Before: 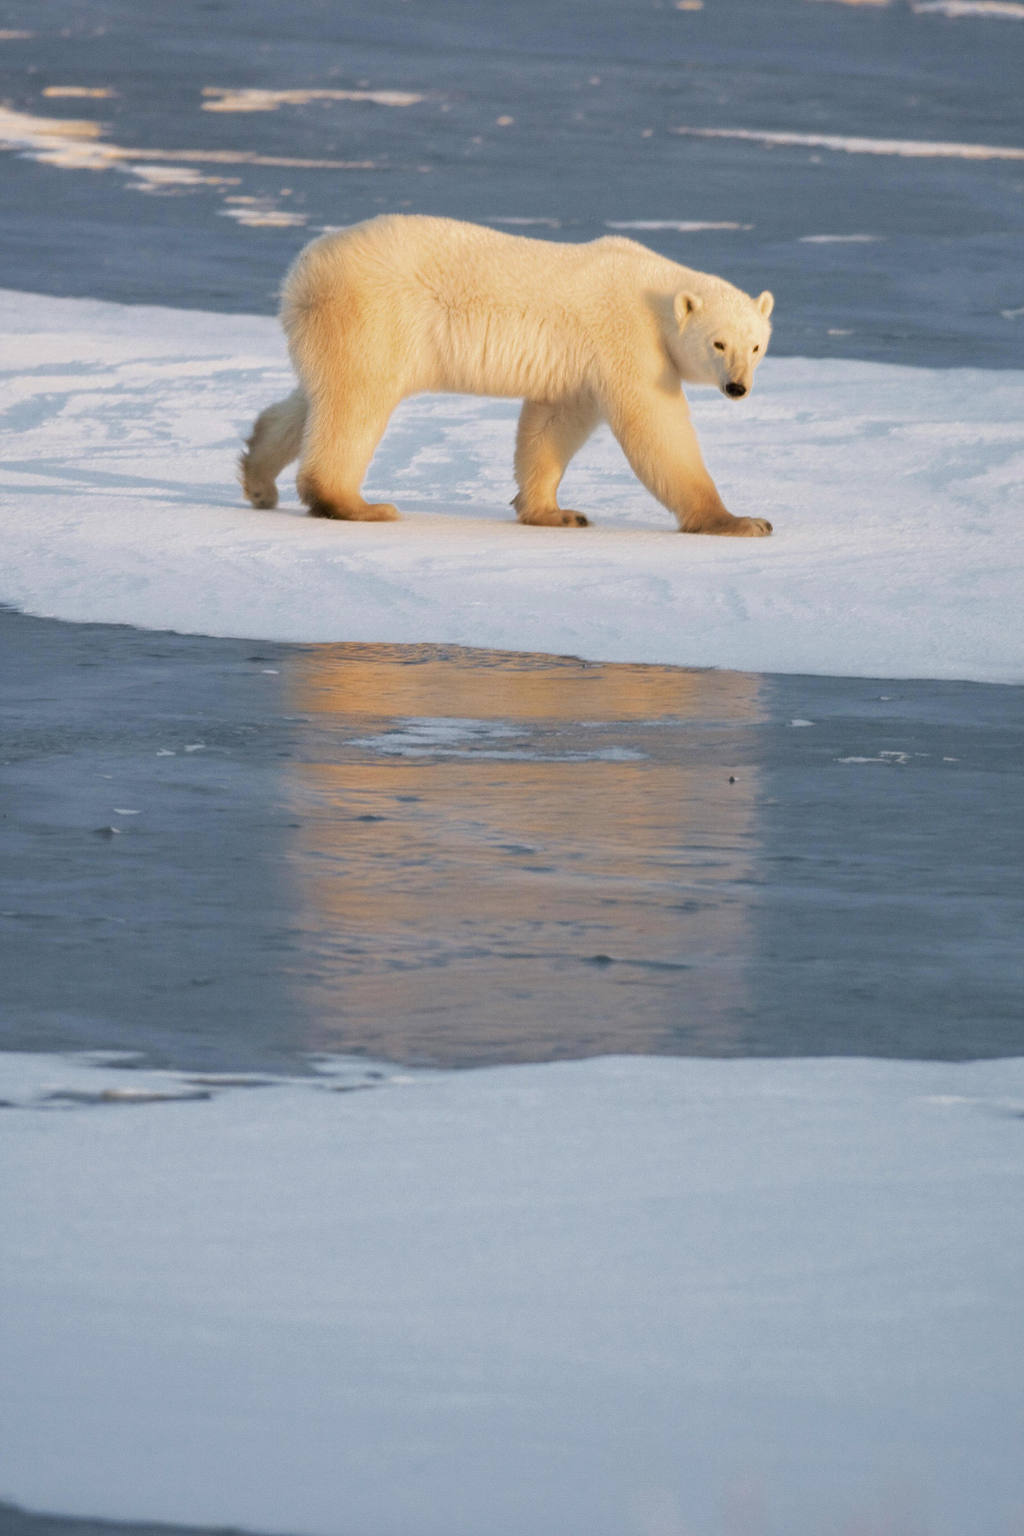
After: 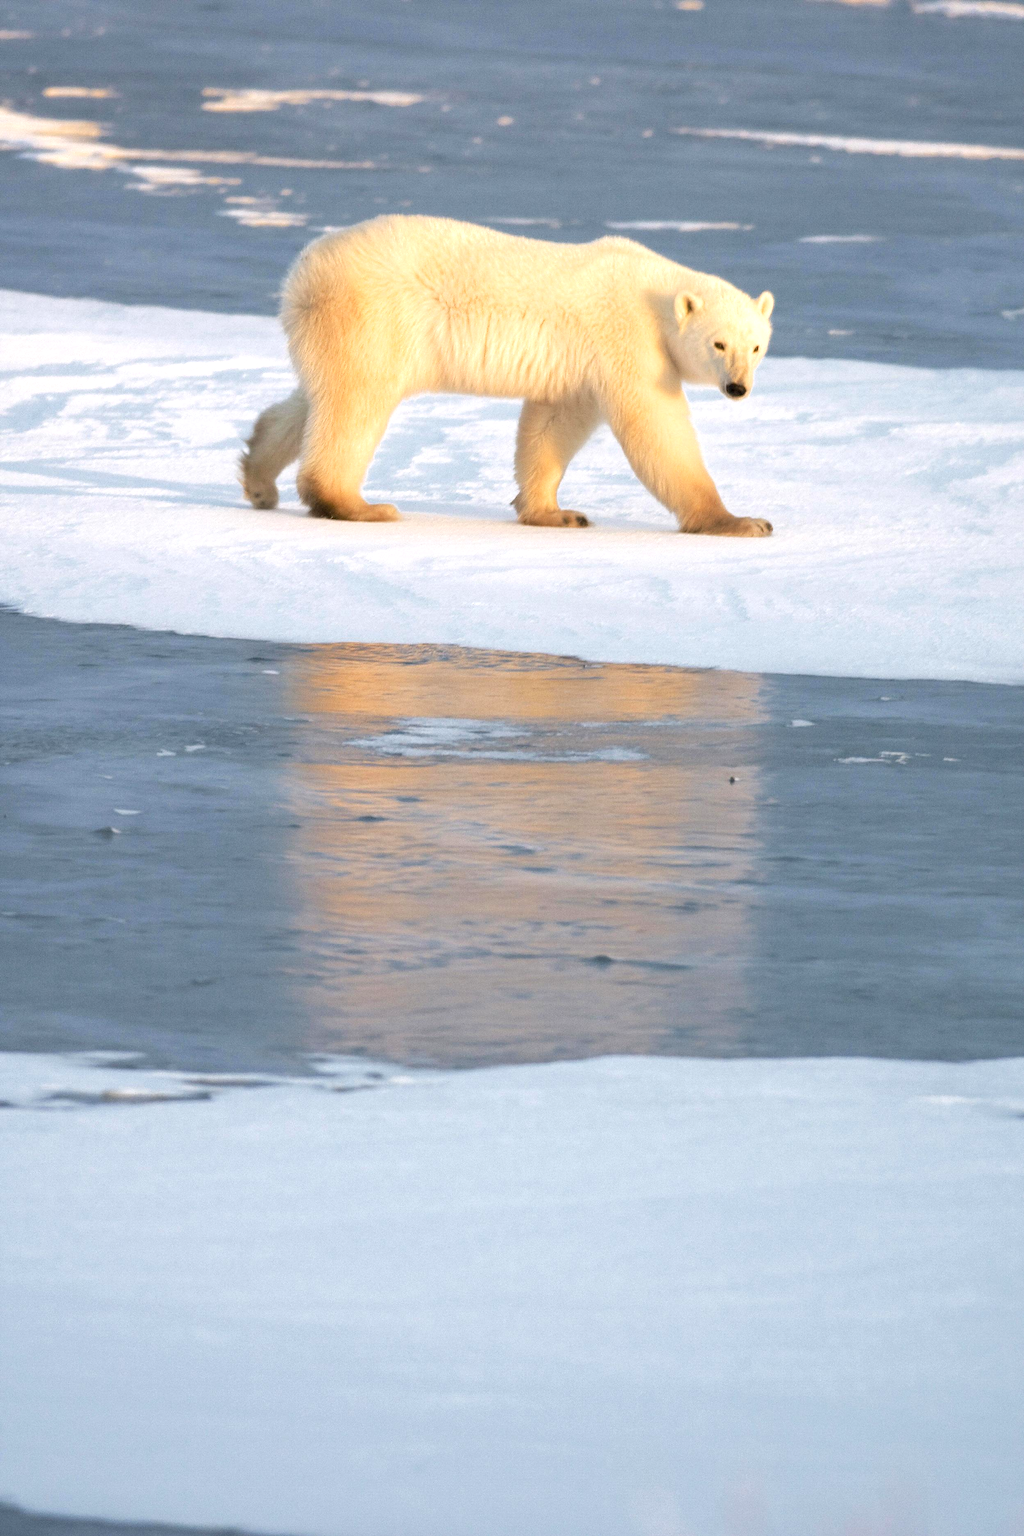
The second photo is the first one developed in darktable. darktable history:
exposure: exposure 0.661 EV, compensate highlight preservation false
color correction: saturation 0.99
